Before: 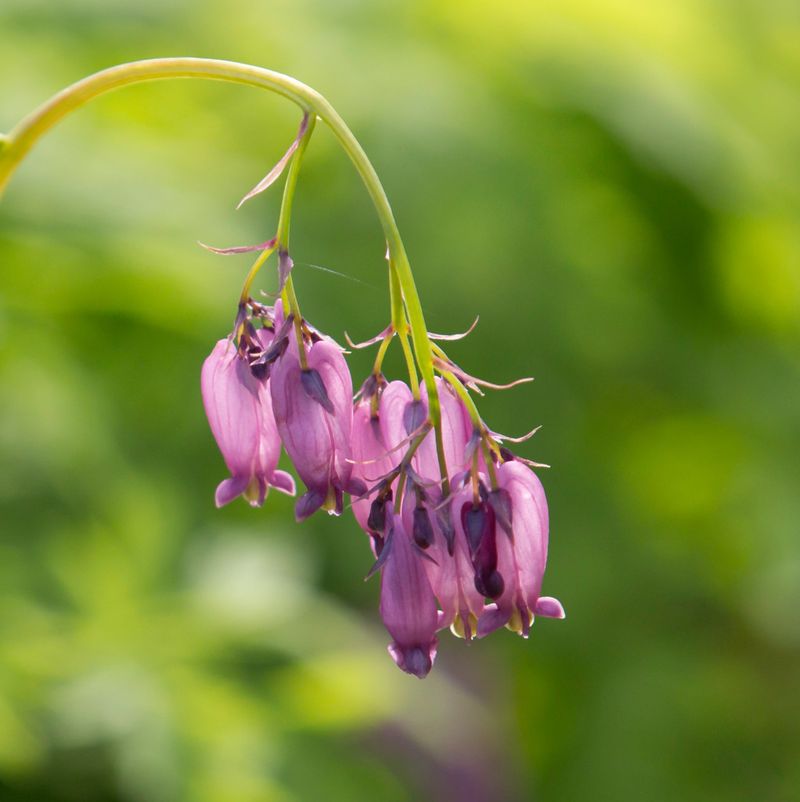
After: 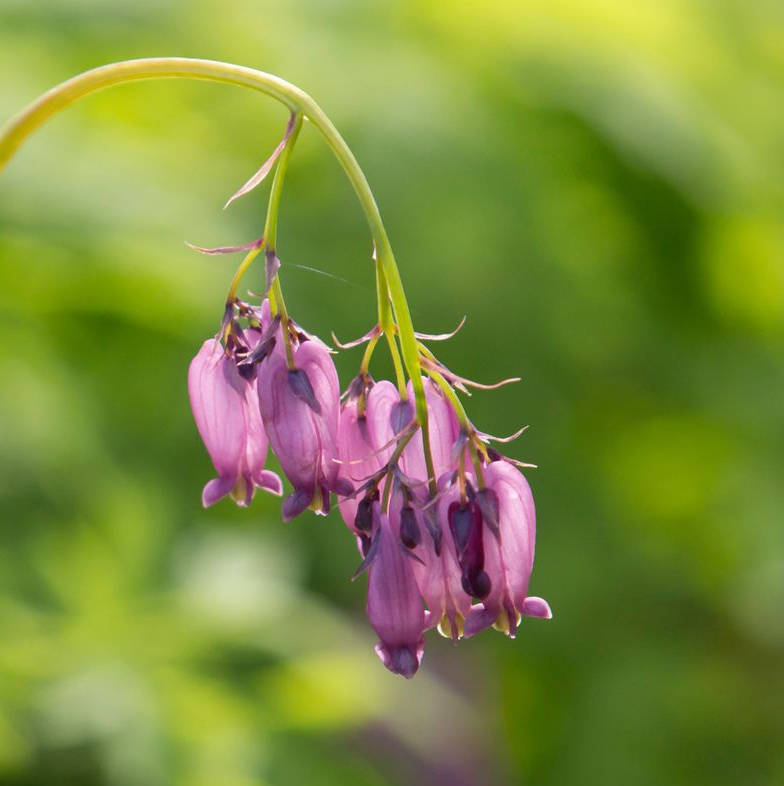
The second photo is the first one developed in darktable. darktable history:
crop: left 1.684%, right 0.268%, bottom 1.935%
